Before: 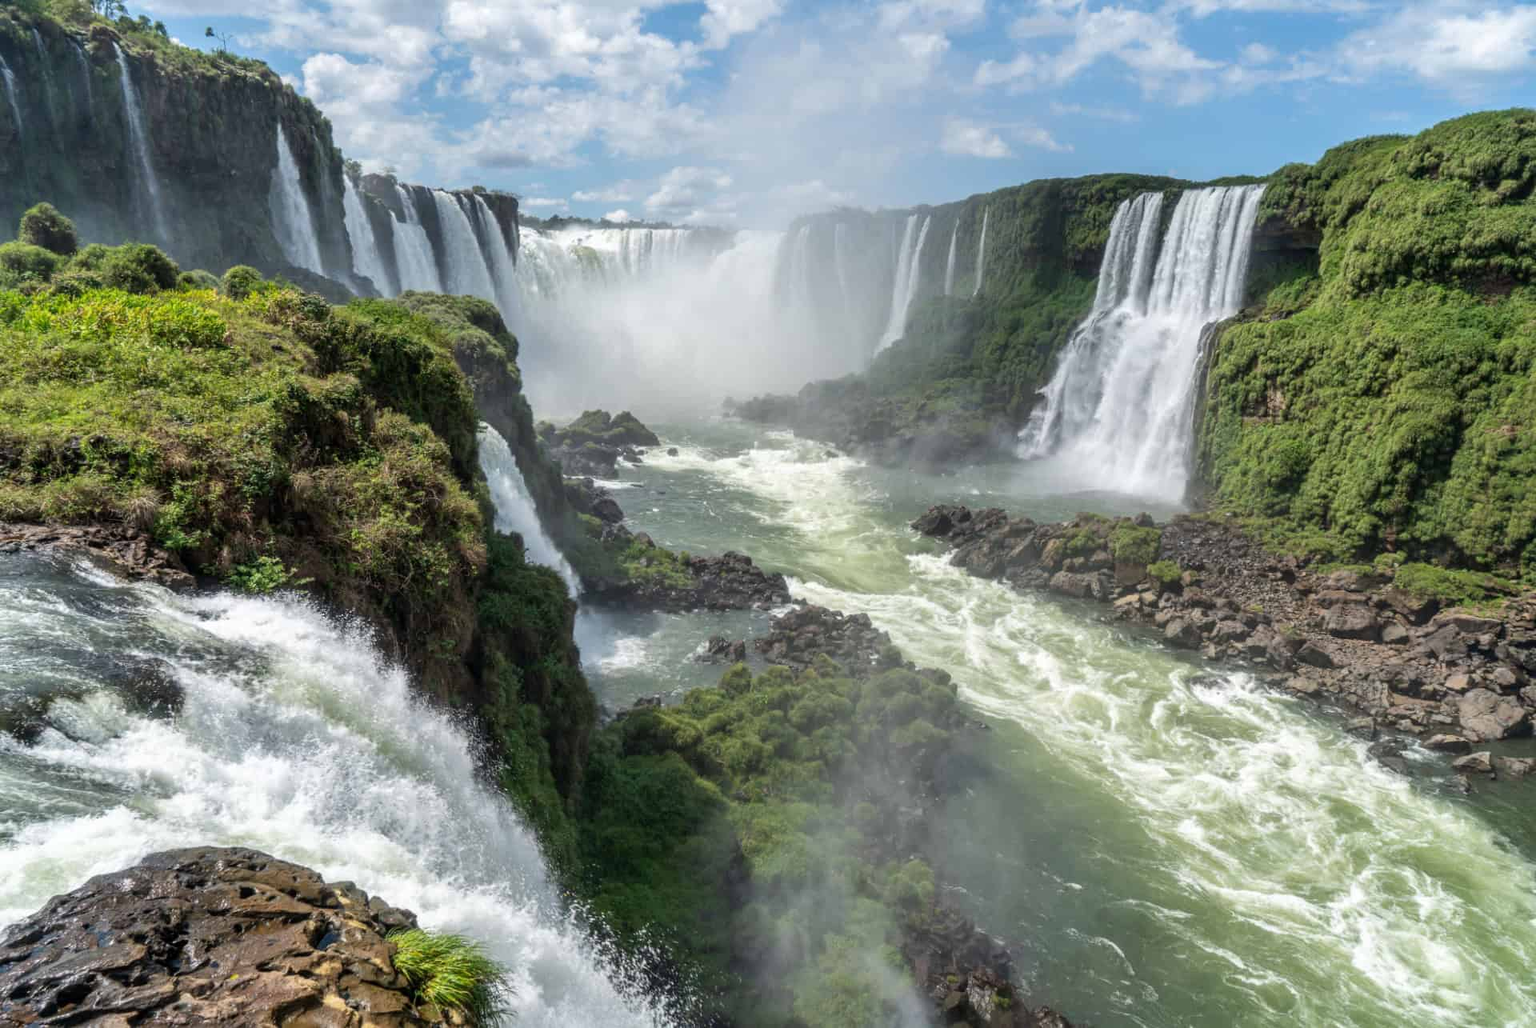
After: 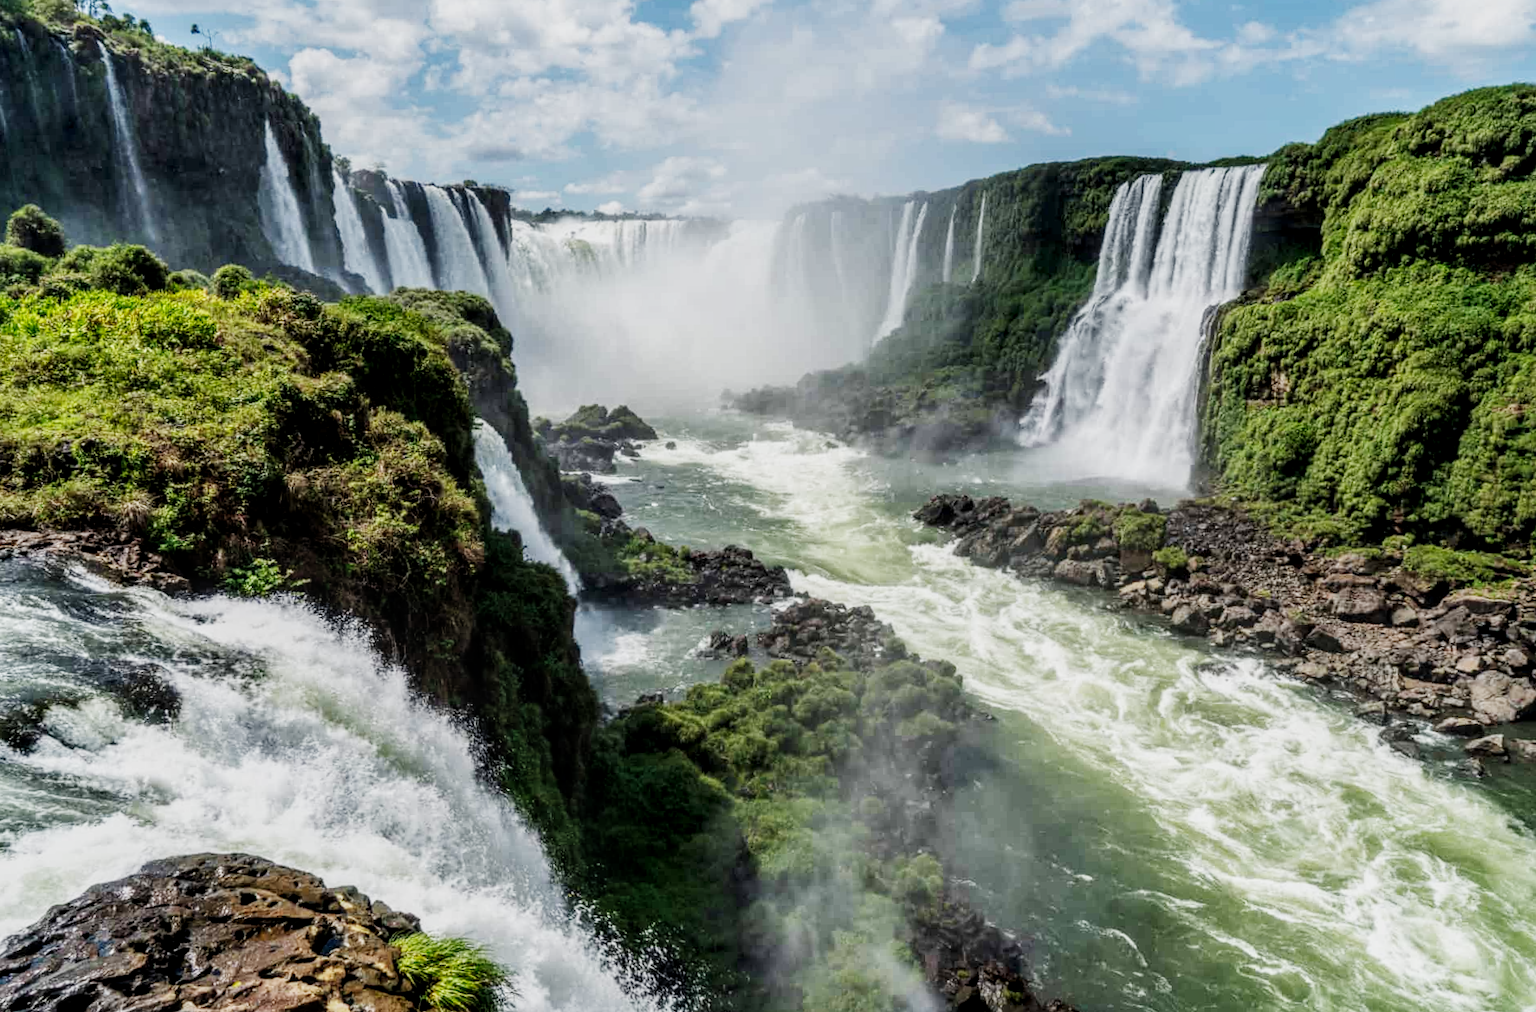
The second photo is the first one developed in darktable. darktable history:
sigmoid: contrast 1.8, skew -0.2, preserve hue 0%, red attenuation 0.1, red rotation 0.035, green attenuation 0.1, green rotation -0.017, blue attenuation 0.15, blue rotation -0.052, base primaries Rec2020
rotate and perspective: rotation -1°, crop left 0.011, crop right 0.989, crop top 0.025, crop bottom 0.975
local contrast: detail 130%
